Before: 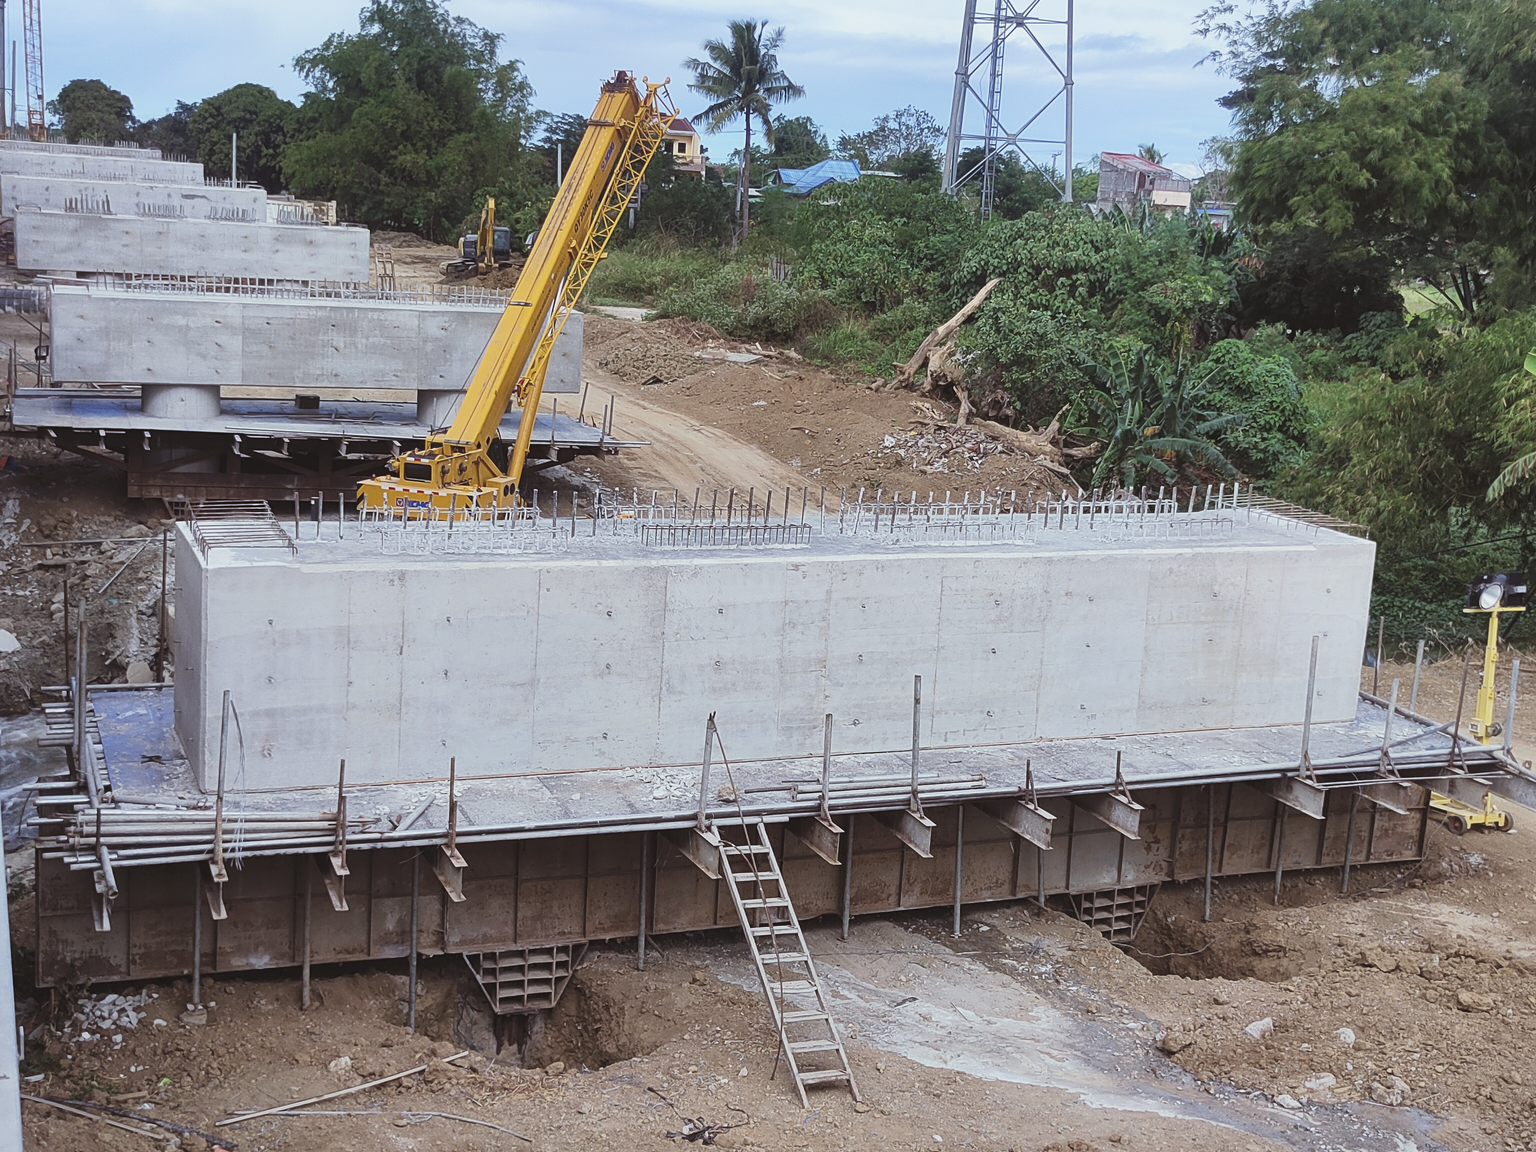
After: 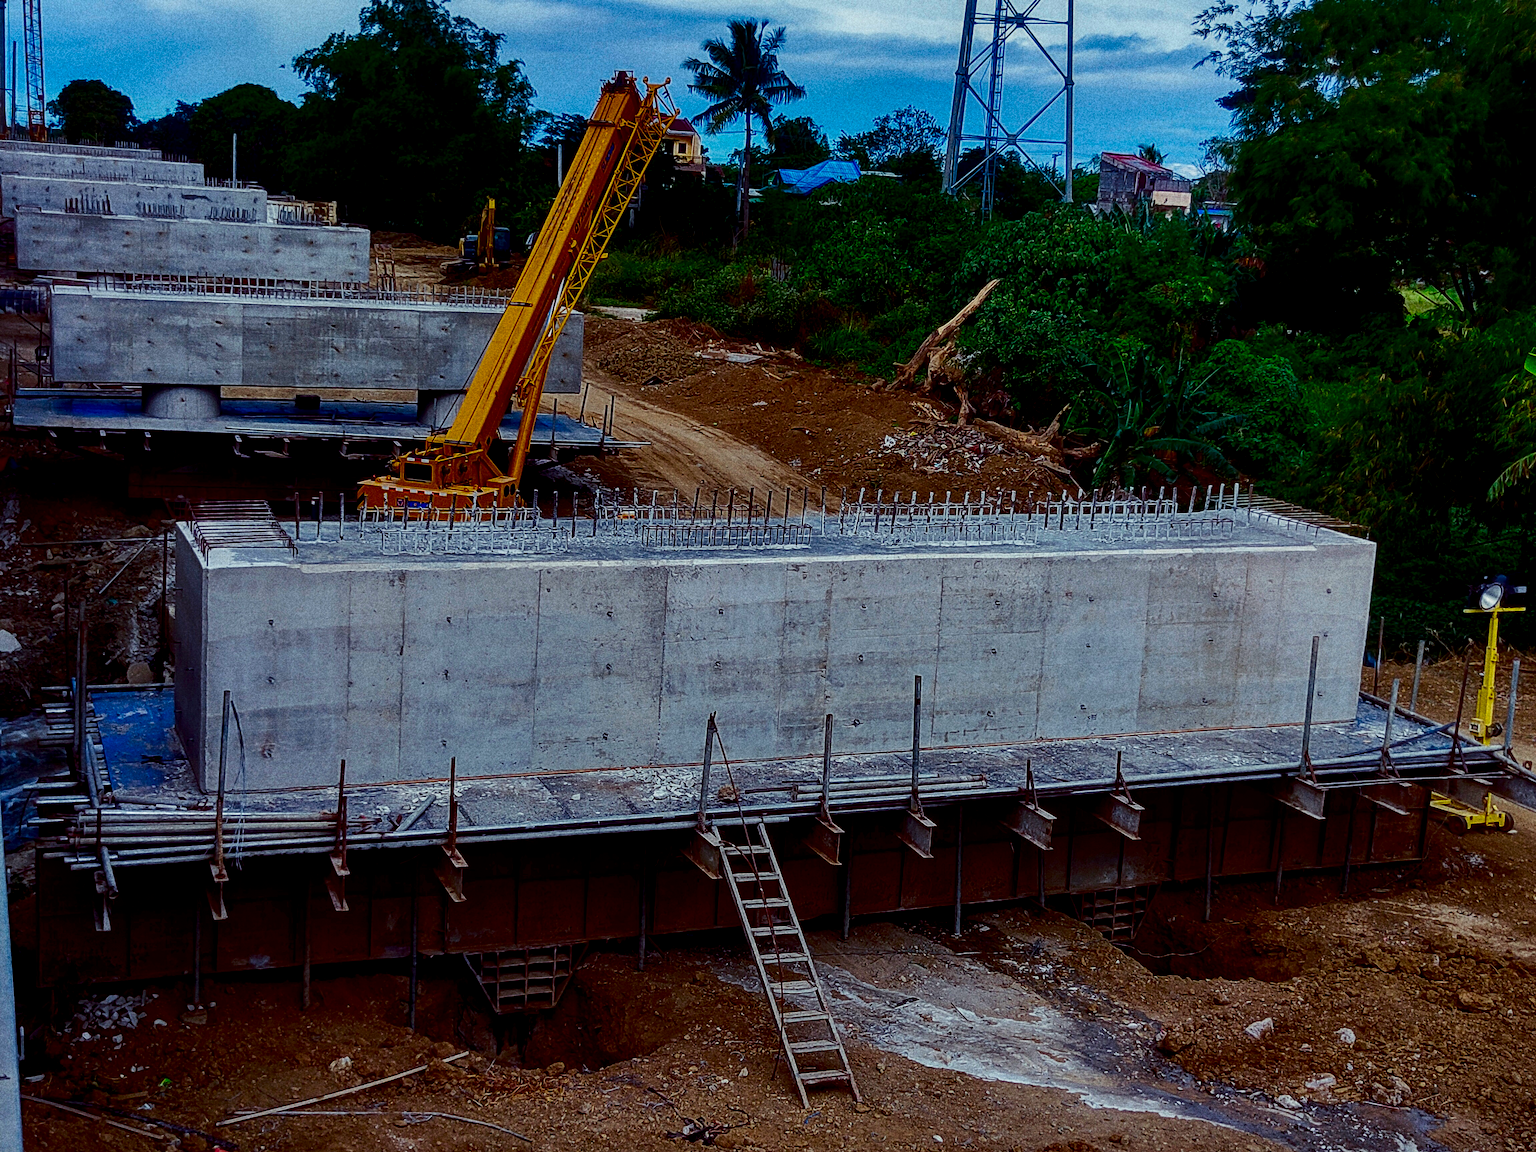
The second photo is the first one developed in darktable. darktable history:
contrast brightness saturation: brightness -1, saturation 1
levels: levels [0, 0.499, 1]
grain: coarseness 11.82 ISO, strength 36.67%, mid-tones bias 74.17%
local contrast: detail 150%
